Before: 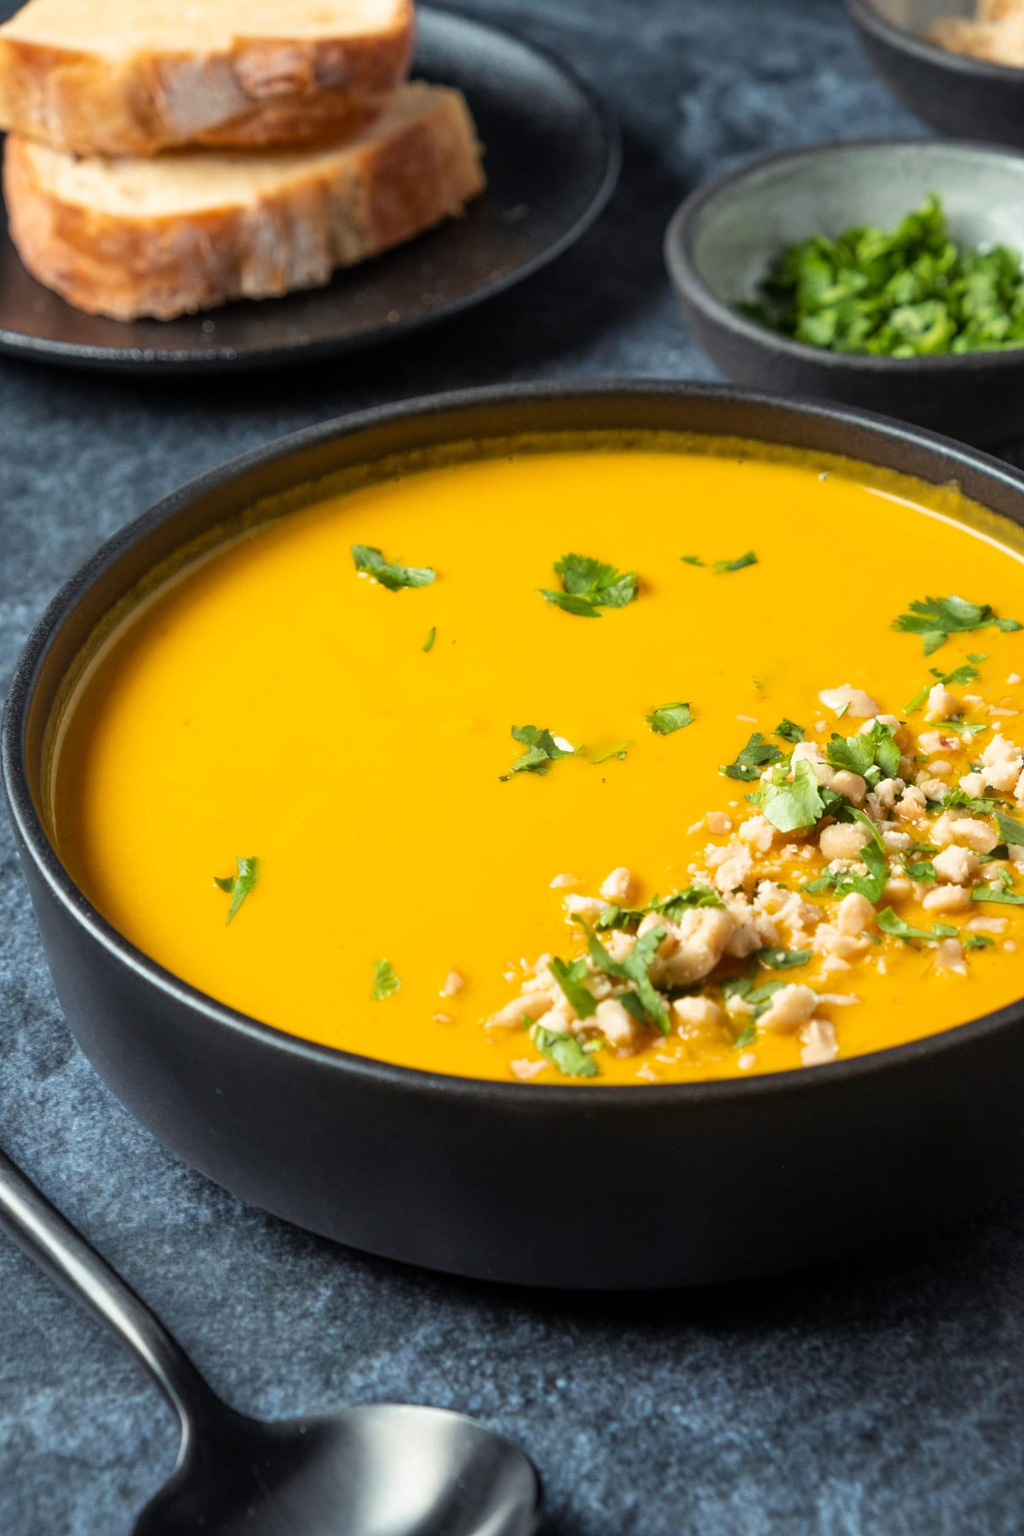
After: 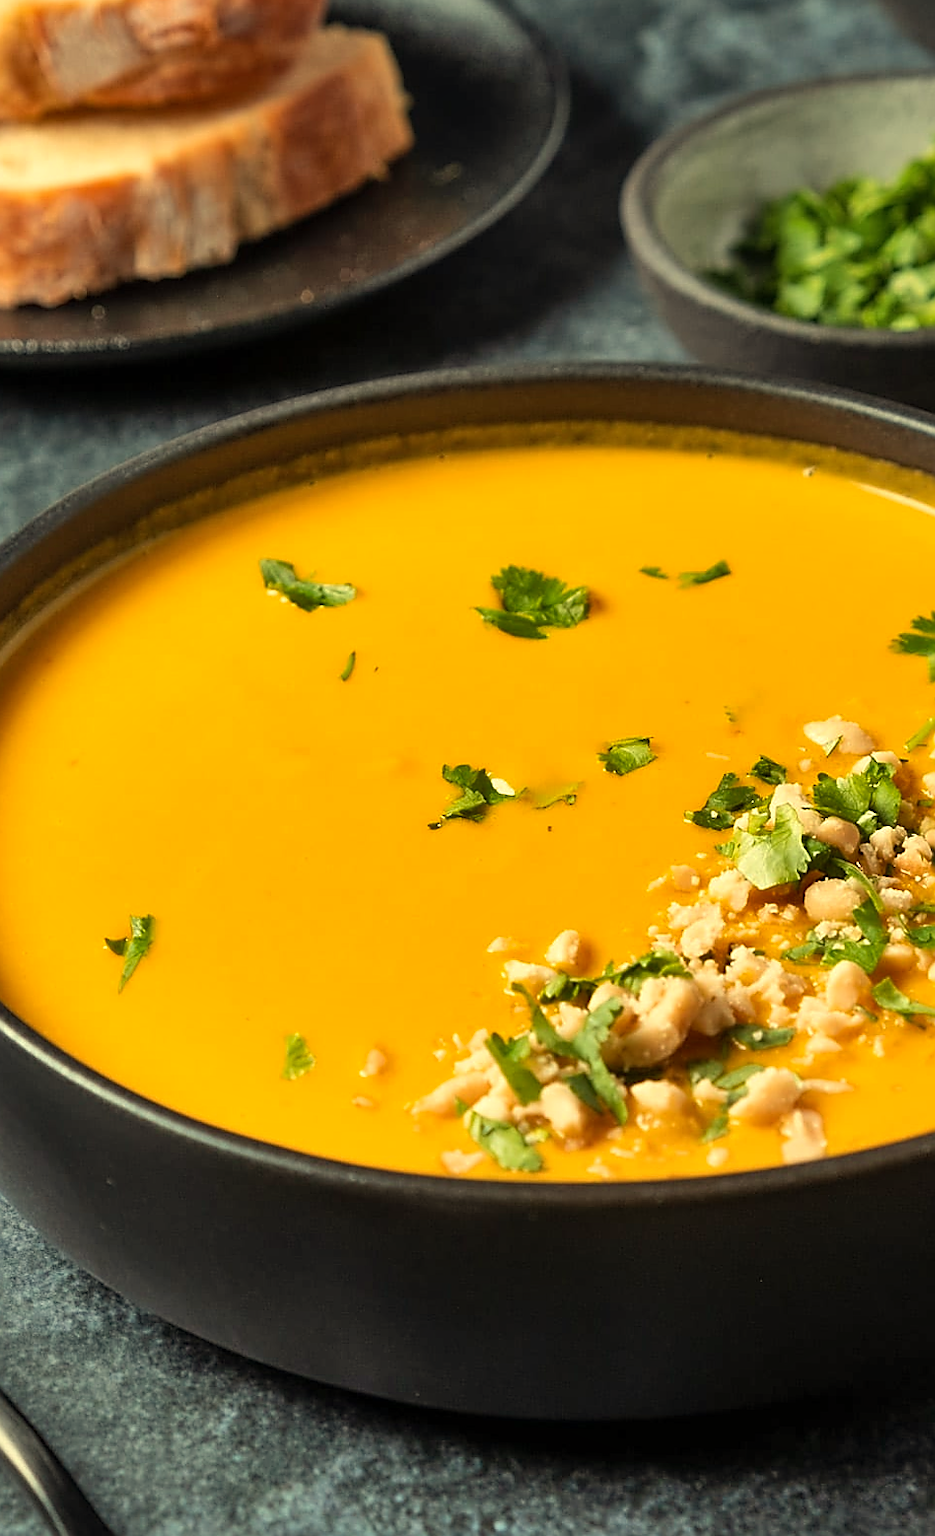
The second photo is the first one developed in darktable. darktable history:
white balance: red 1.08, blue 0.791
crop: left 11.225%, top 5.381%, right 9.565%, bottom 10.314%
sharpen: radius 1.4, amount 1.25, threshold 0.7
shadows and highlights: soften with gaussian
rotate and perspective: lens shift (horizontal) -0.055, automatic cropping off
